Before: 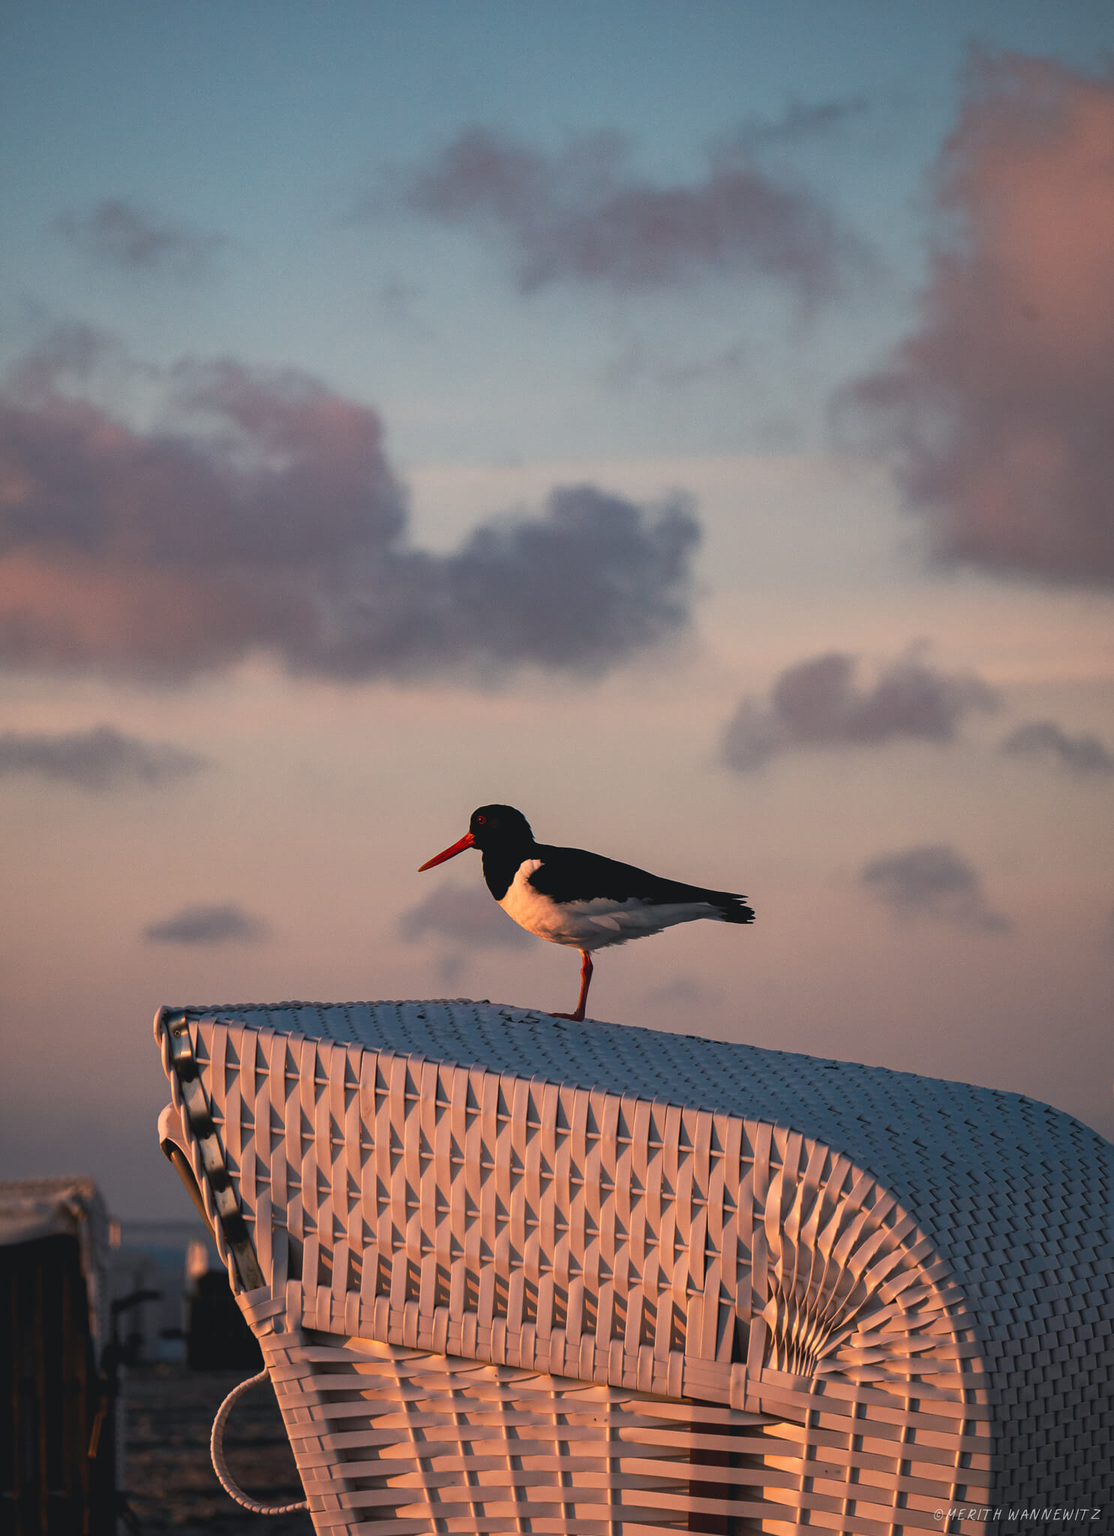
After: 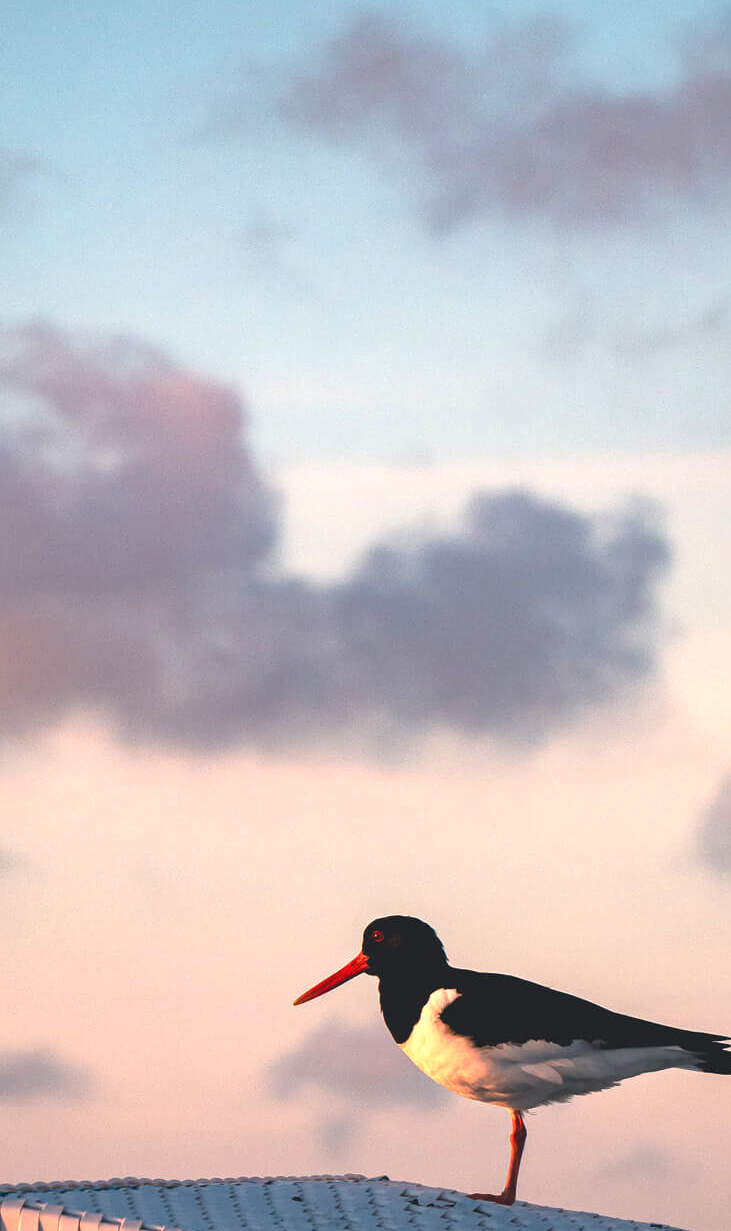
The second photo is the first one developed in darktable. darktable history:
crop: left 17.835%, top 7.675%, right 32.881%, bottom 32.213%
exposure: black level correction 0, exposure 1.1 EV, compensate exposure bias true, compensate highlight preservation false
